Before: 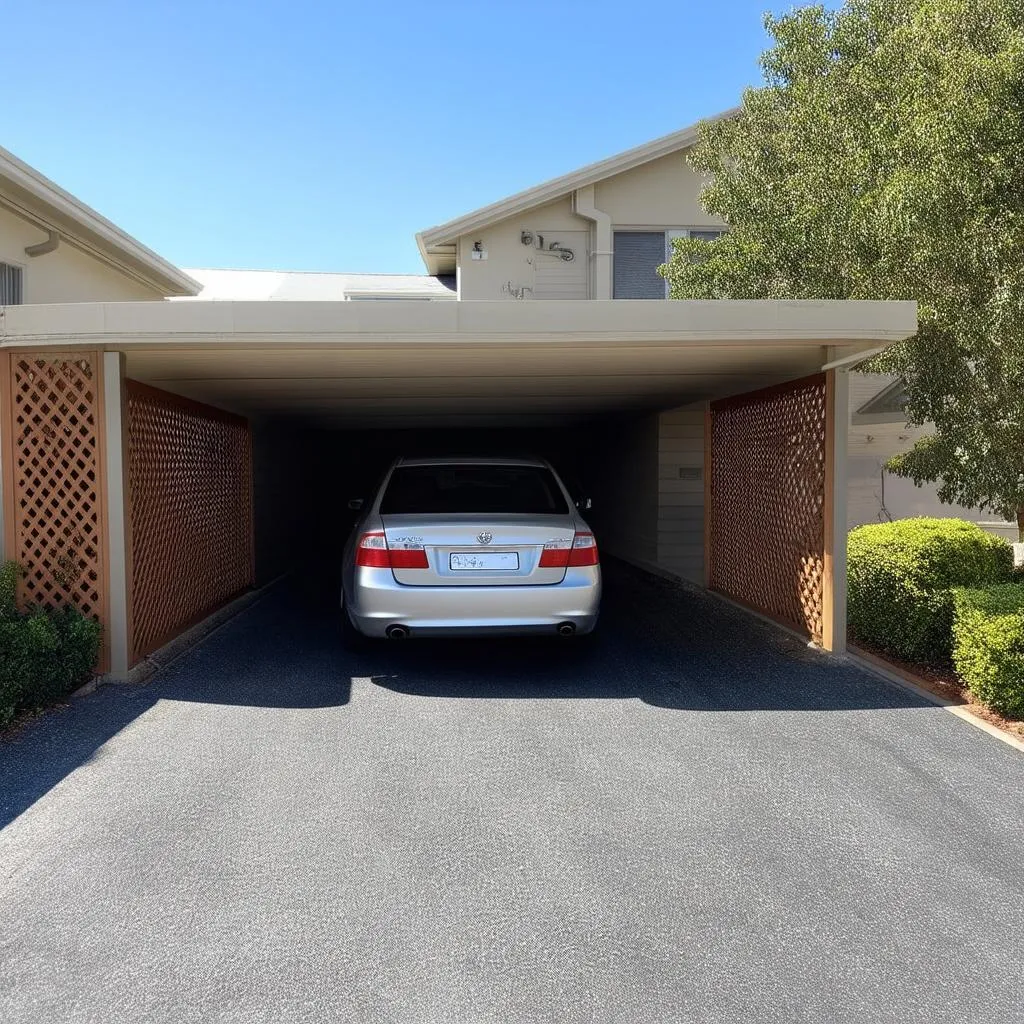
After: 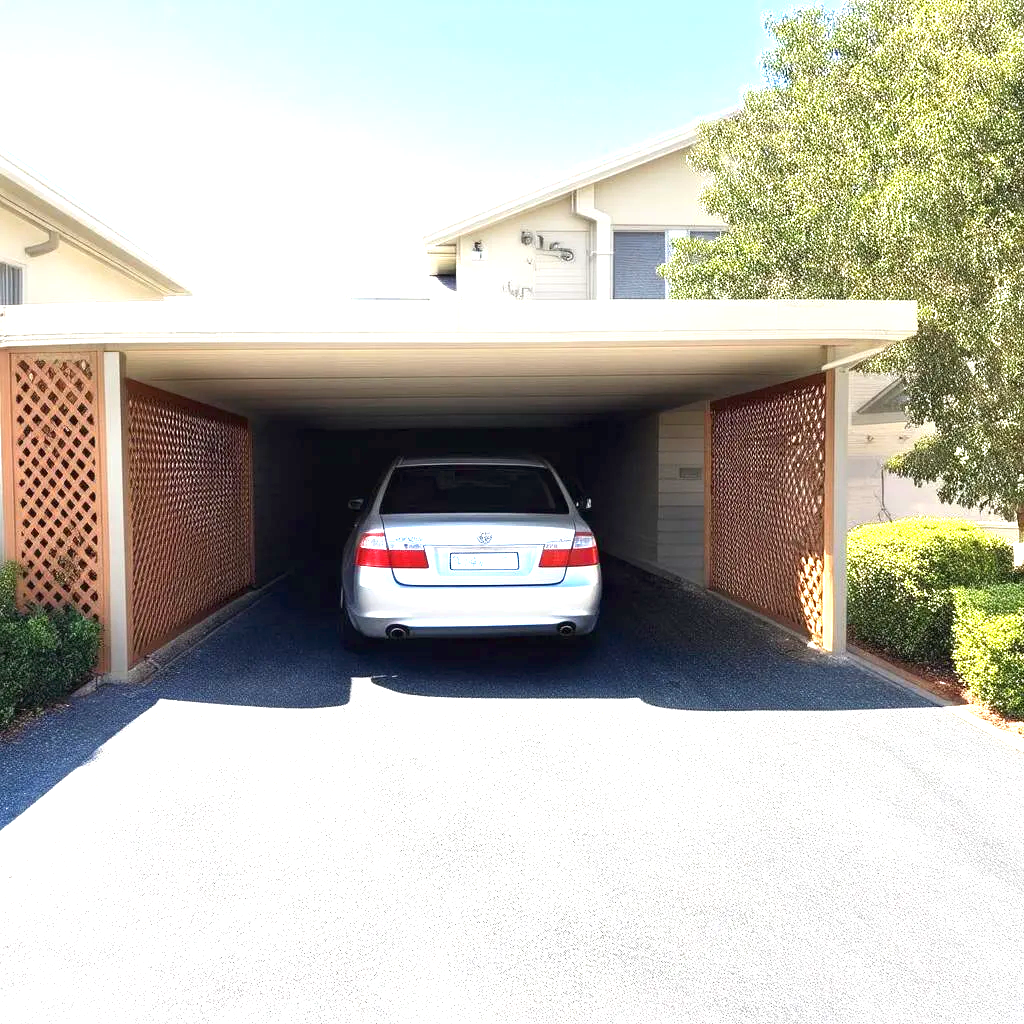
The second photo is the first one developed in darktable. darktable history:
tone equalizer: on, module defaults
exposure: black level correction 0, exposure 1.703 EV, compensate highlight preservation false
